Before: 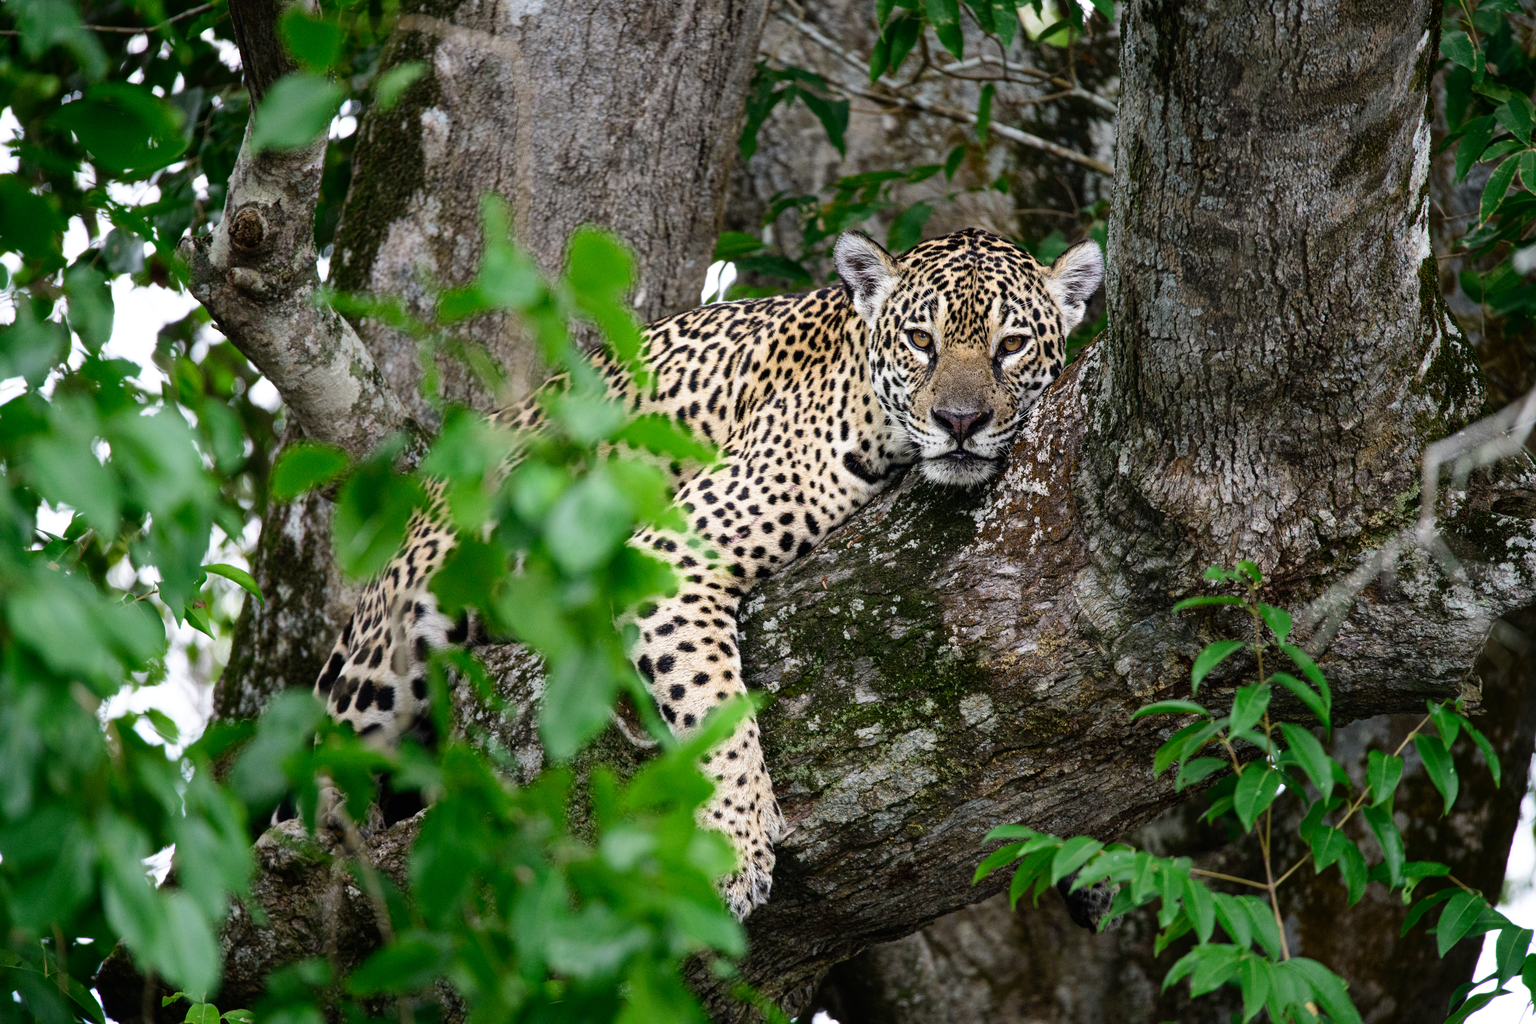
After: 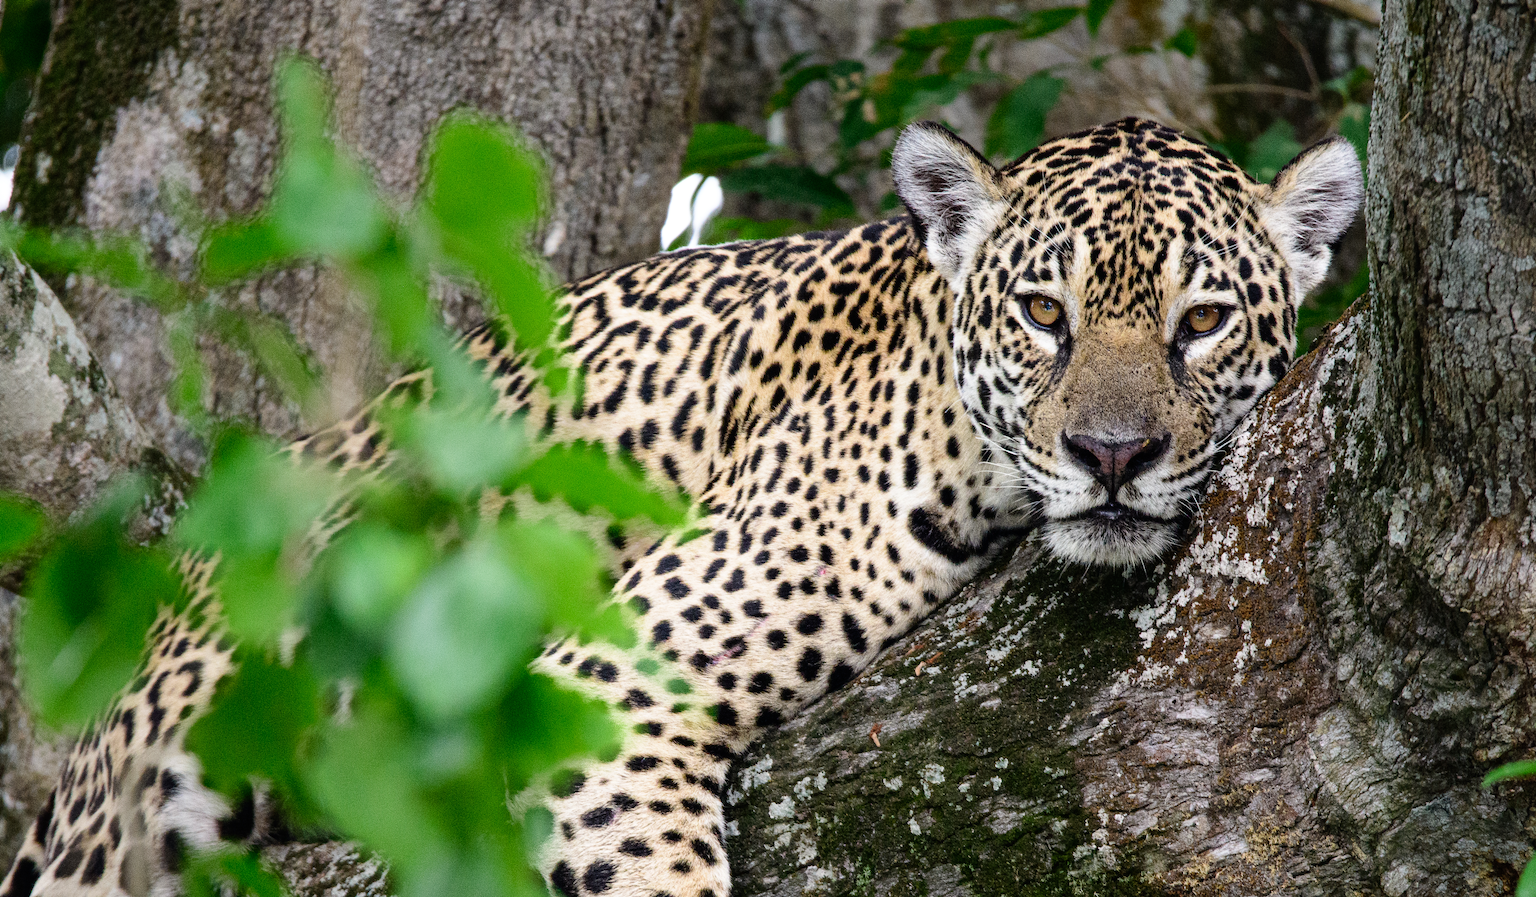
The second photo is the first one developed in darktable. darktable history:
crop: left 20.989%, top 15.725%, right 21.638%, bottom 33.969%
